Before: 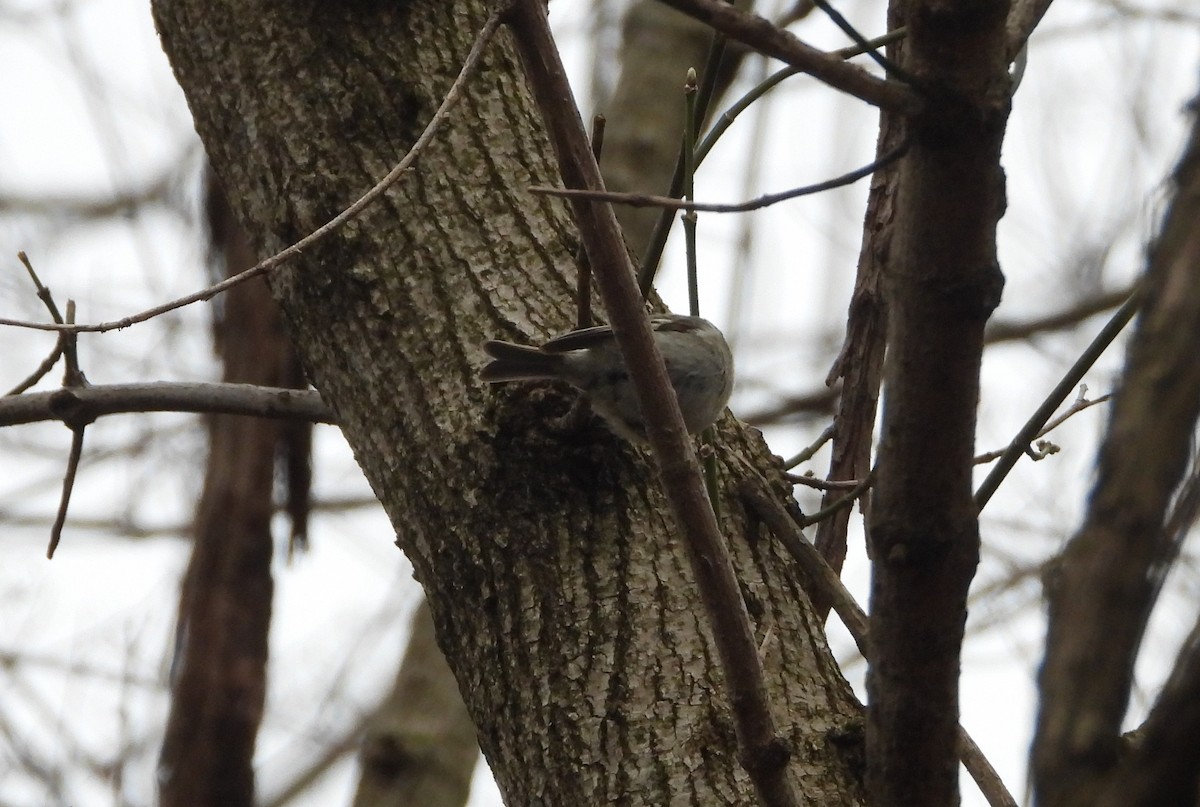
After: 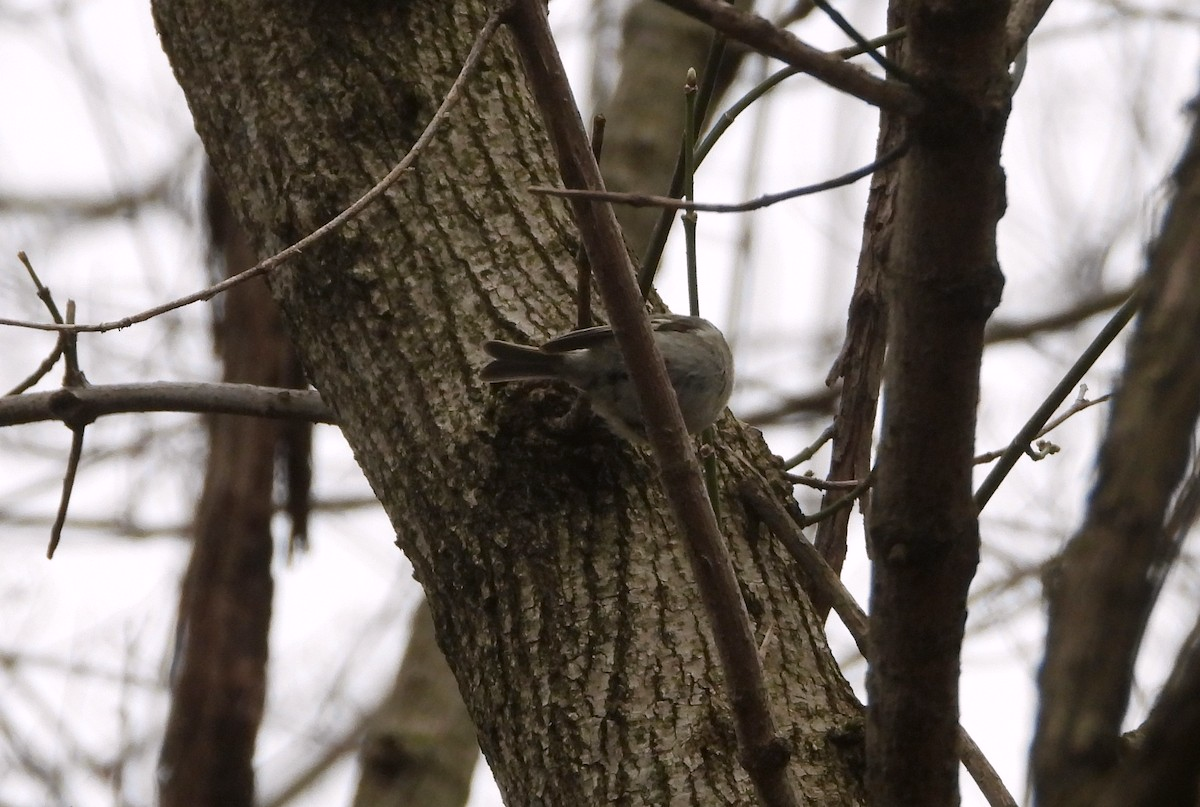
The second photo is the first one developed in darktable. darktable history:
color correction: highlights a* 2.94, highlights b* -1.37, shadows a* -0.074, shadows b* 2.31, saturation 0.975
